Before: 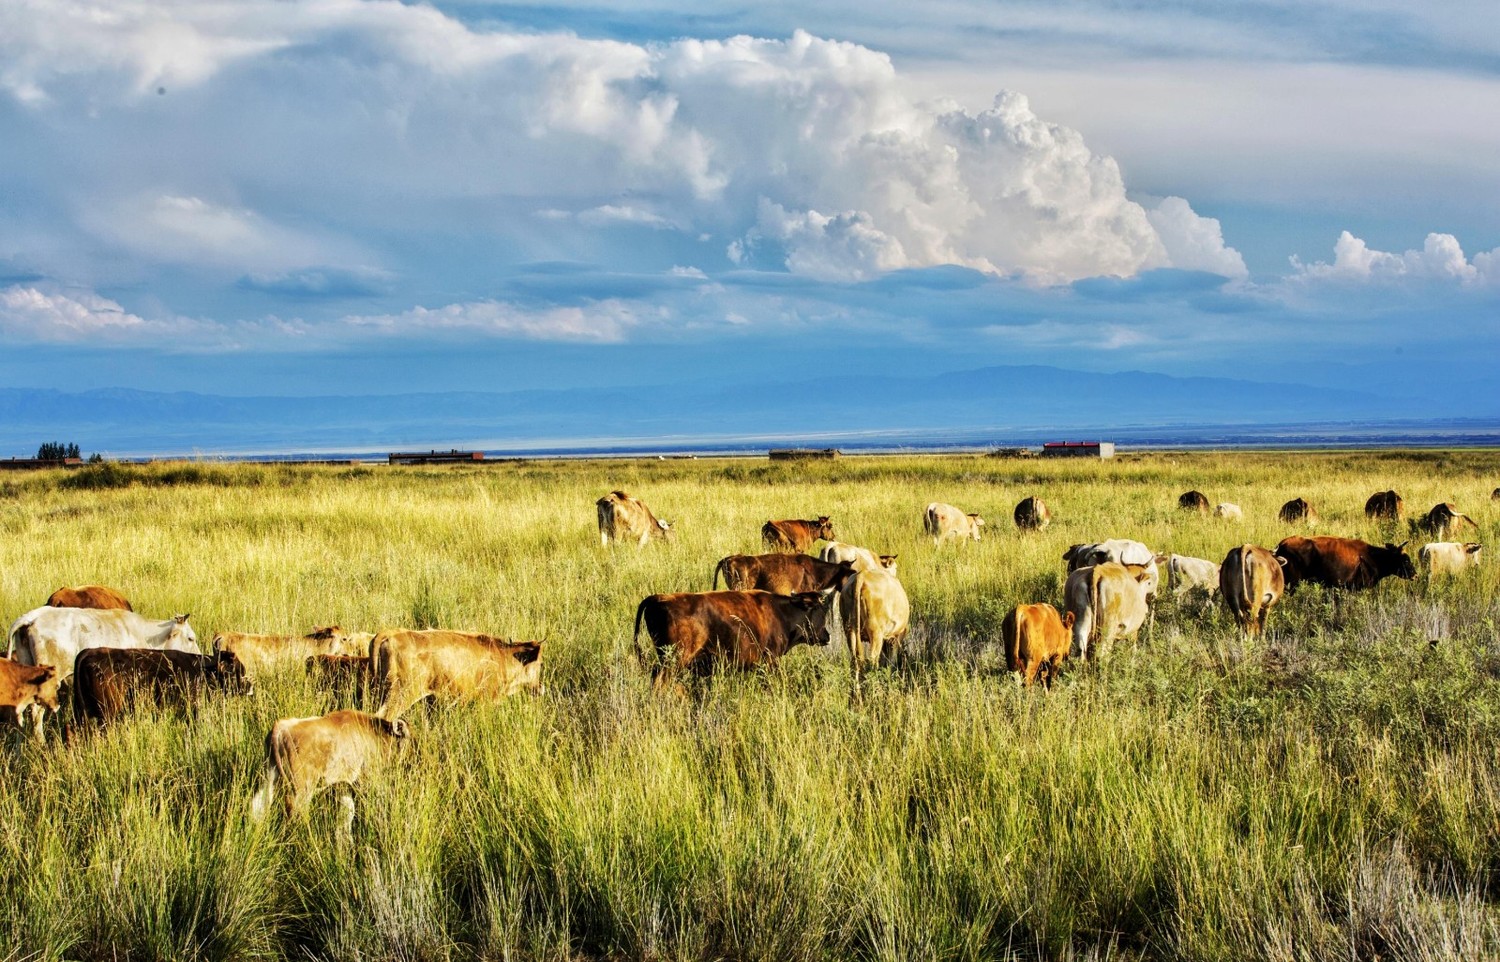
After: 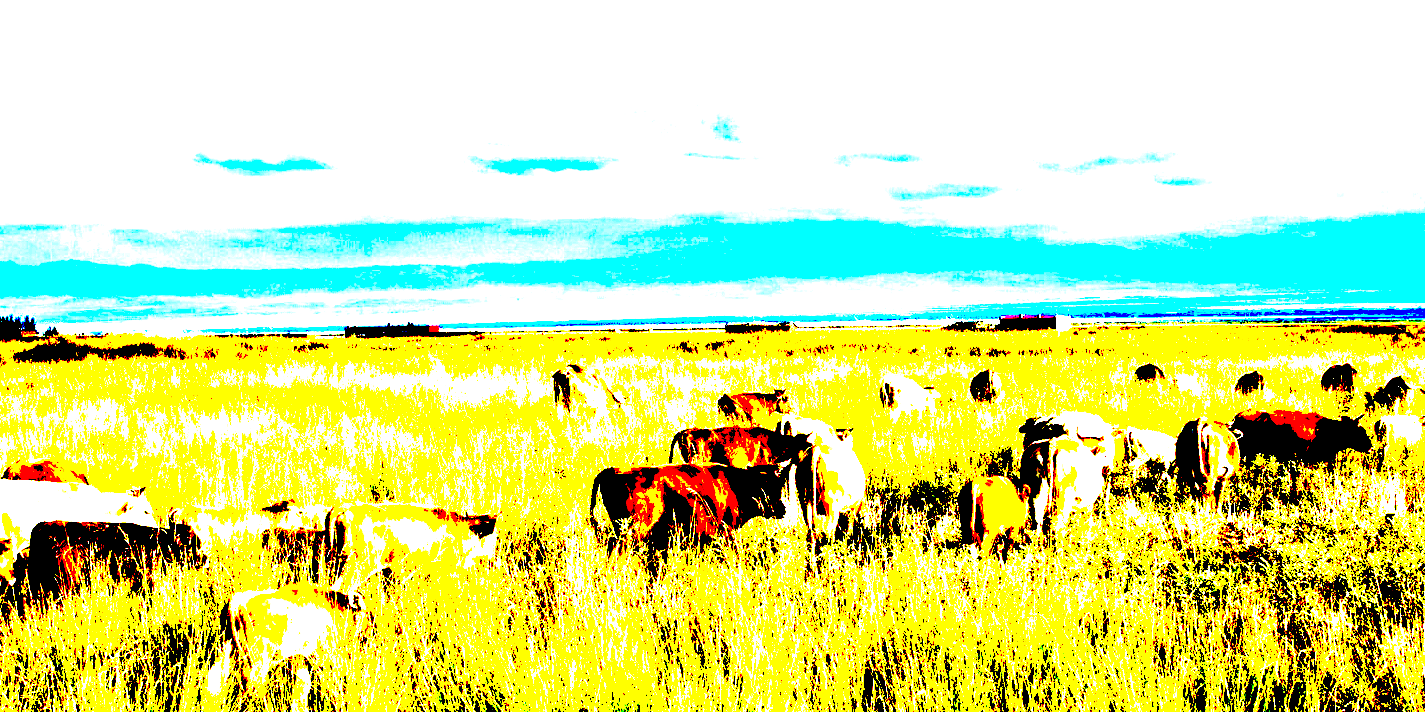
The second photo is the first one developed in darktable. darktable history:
crop and rotate: left 2.991%, top 13.302%, right 1.981%, bottom 12.636%
exposure: black level correction 0.1, exposure 3 EV, compensate highlight preservation false
